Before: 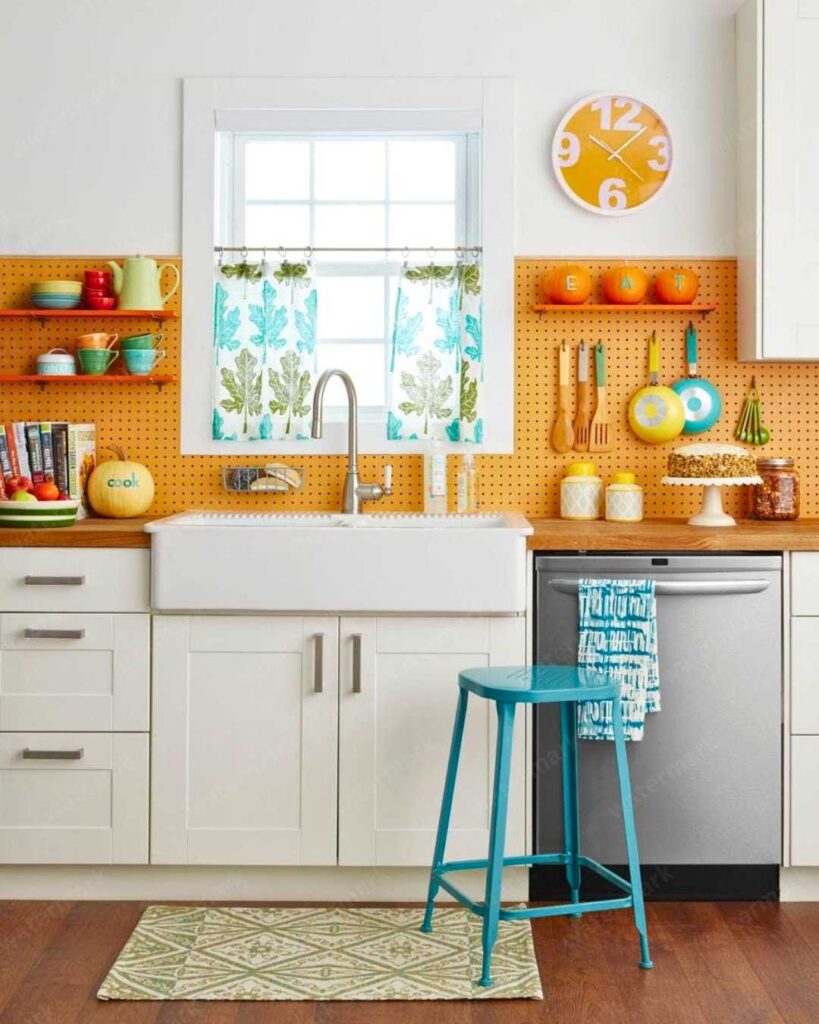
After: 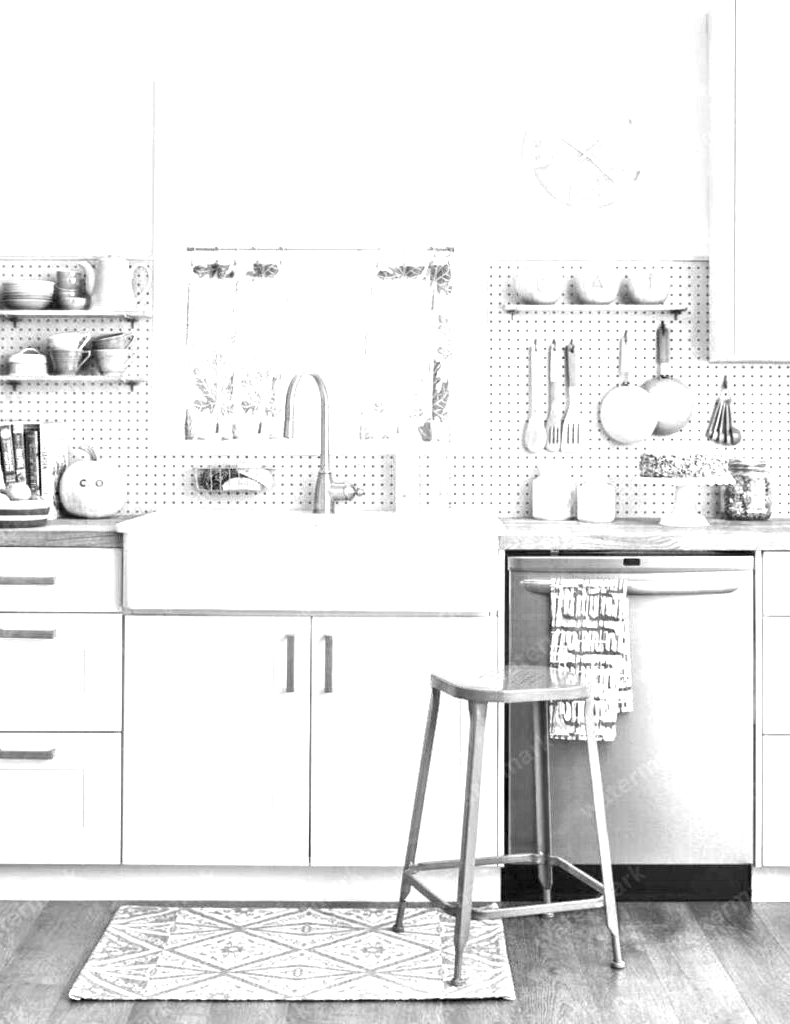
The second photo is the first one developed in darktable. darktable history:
exposure: black level correction 0, exposure 1.392 EV, compensate highlight preservation false
color zones: curves: ch0 [(0.004, 0.588) (0.116, 0.636) (0.259, 0.476) (0.423, 0.464) (0.75, 0.5)]; ch1 [(0, 0) (0.143, 0) (0.286, 0) (0.429, 0) (0.571, 0) (0.714, 0) (0.857, 0)]
crop and rotate: left 3.532%
contrast equalizer: y [[0.586, 0.584, 0.576, 0.565, 0.552, 0.539], [0.5 ×6], [0.97, 0.959, 0.919, 0.859, 0.789, 0.717], [0 ×6], [0 ×6]]
